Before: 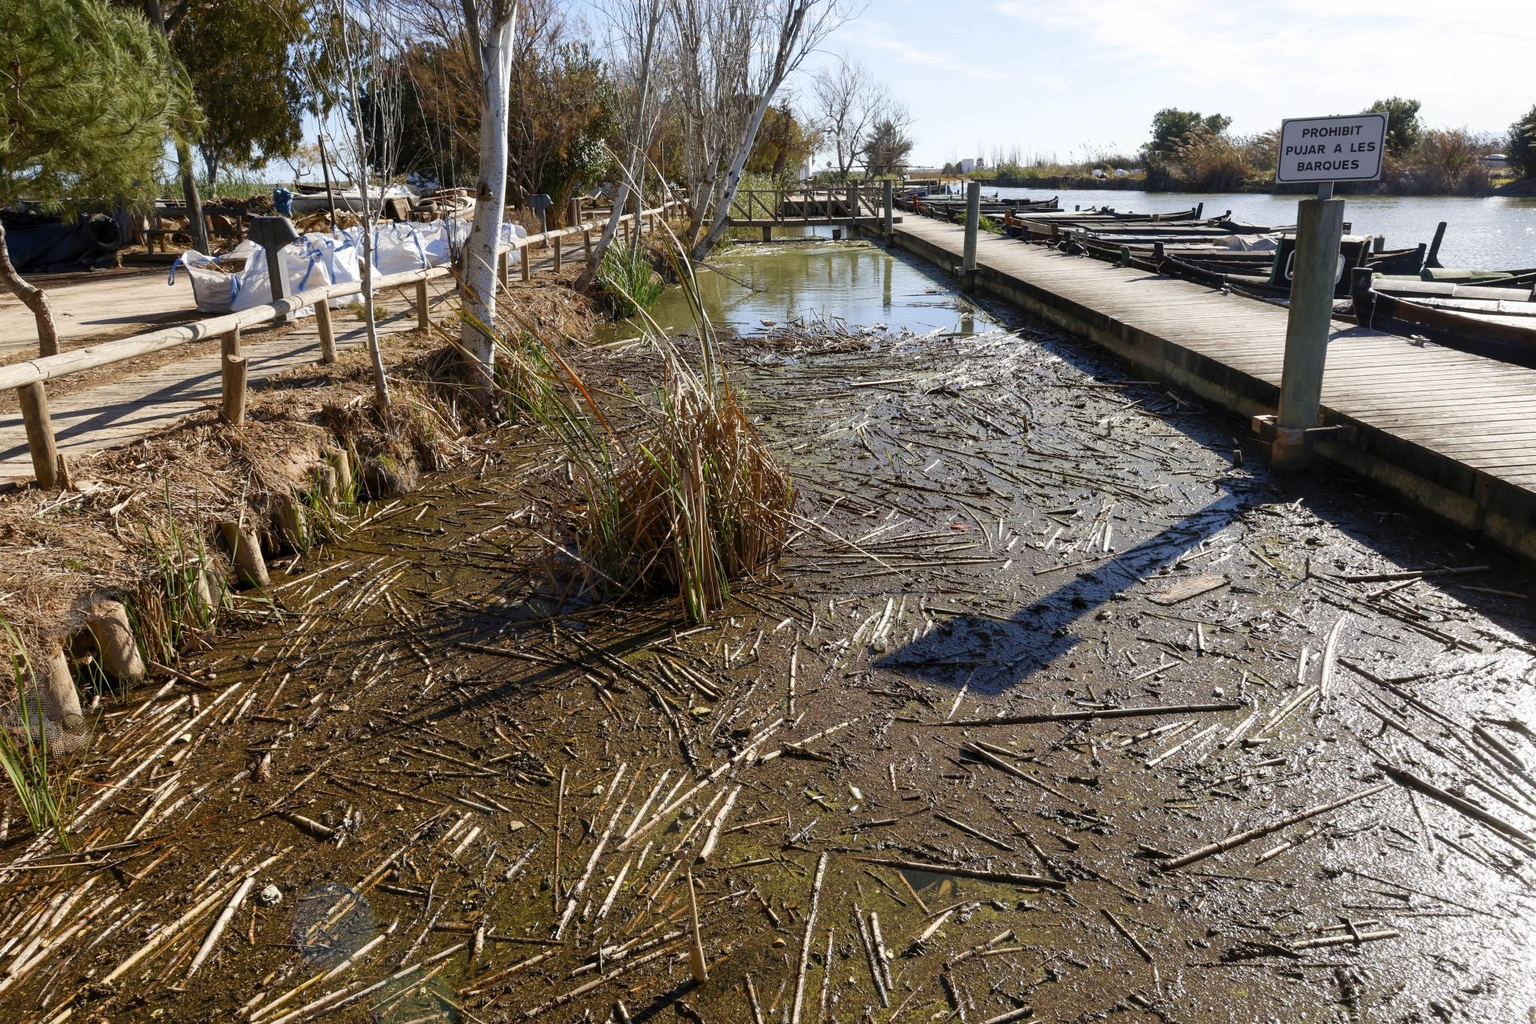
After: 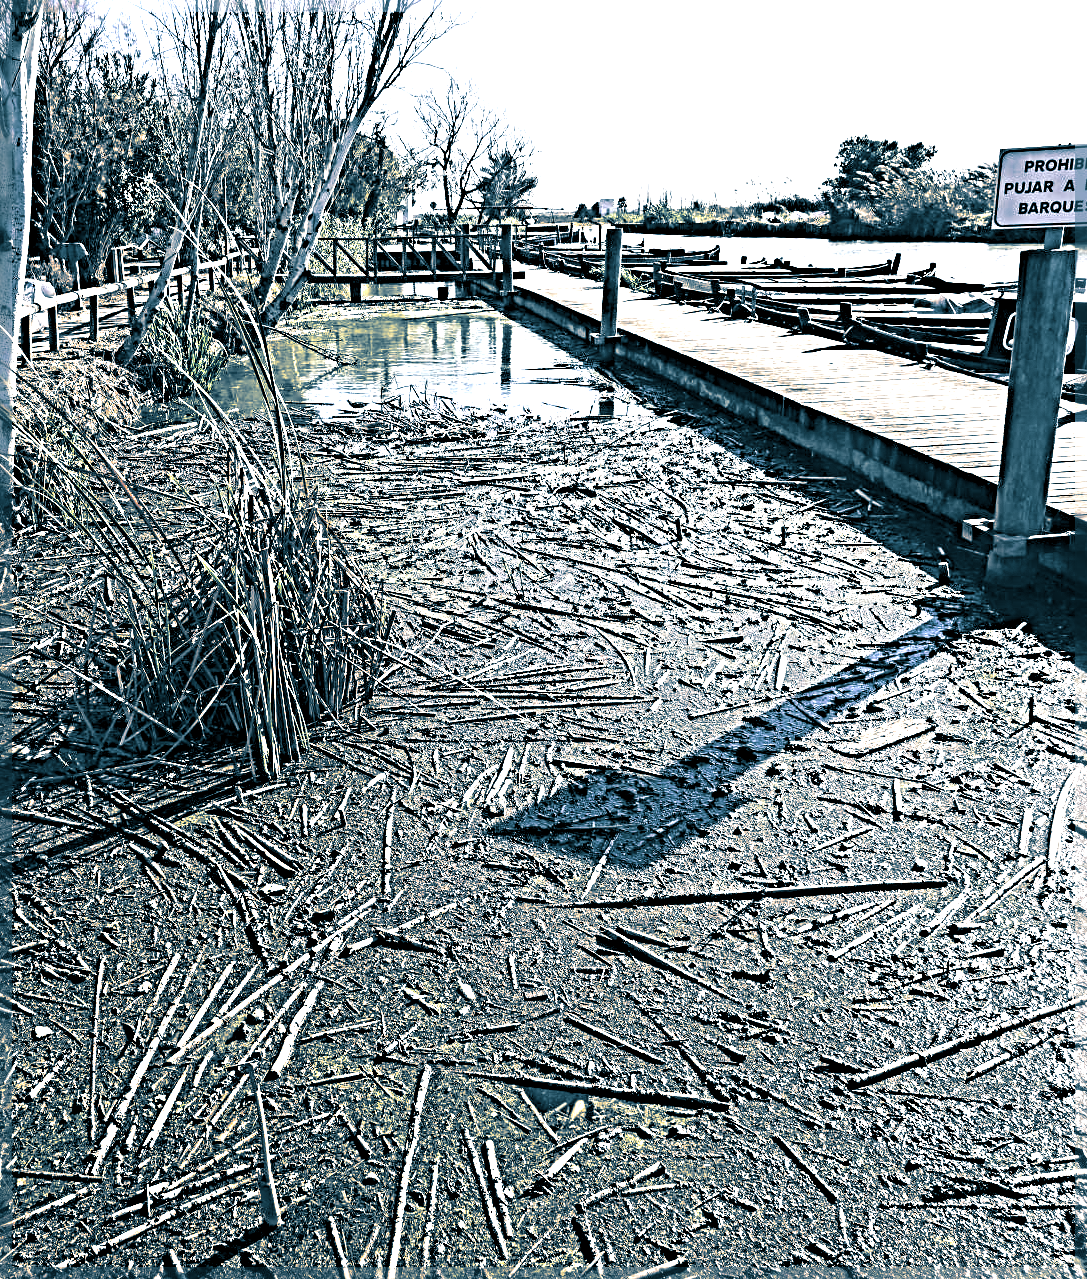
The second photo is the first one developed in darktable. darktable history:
exposure: black level correction -0.002, exposure 1.115 EV, compensate highlight preservation false
sharpen: radius 6.3, amount 1.8, threshold 0
split-toning: shadows › hue 212.4°, balance -70
crop: left 31.458%, top 0%, right 11.876%
